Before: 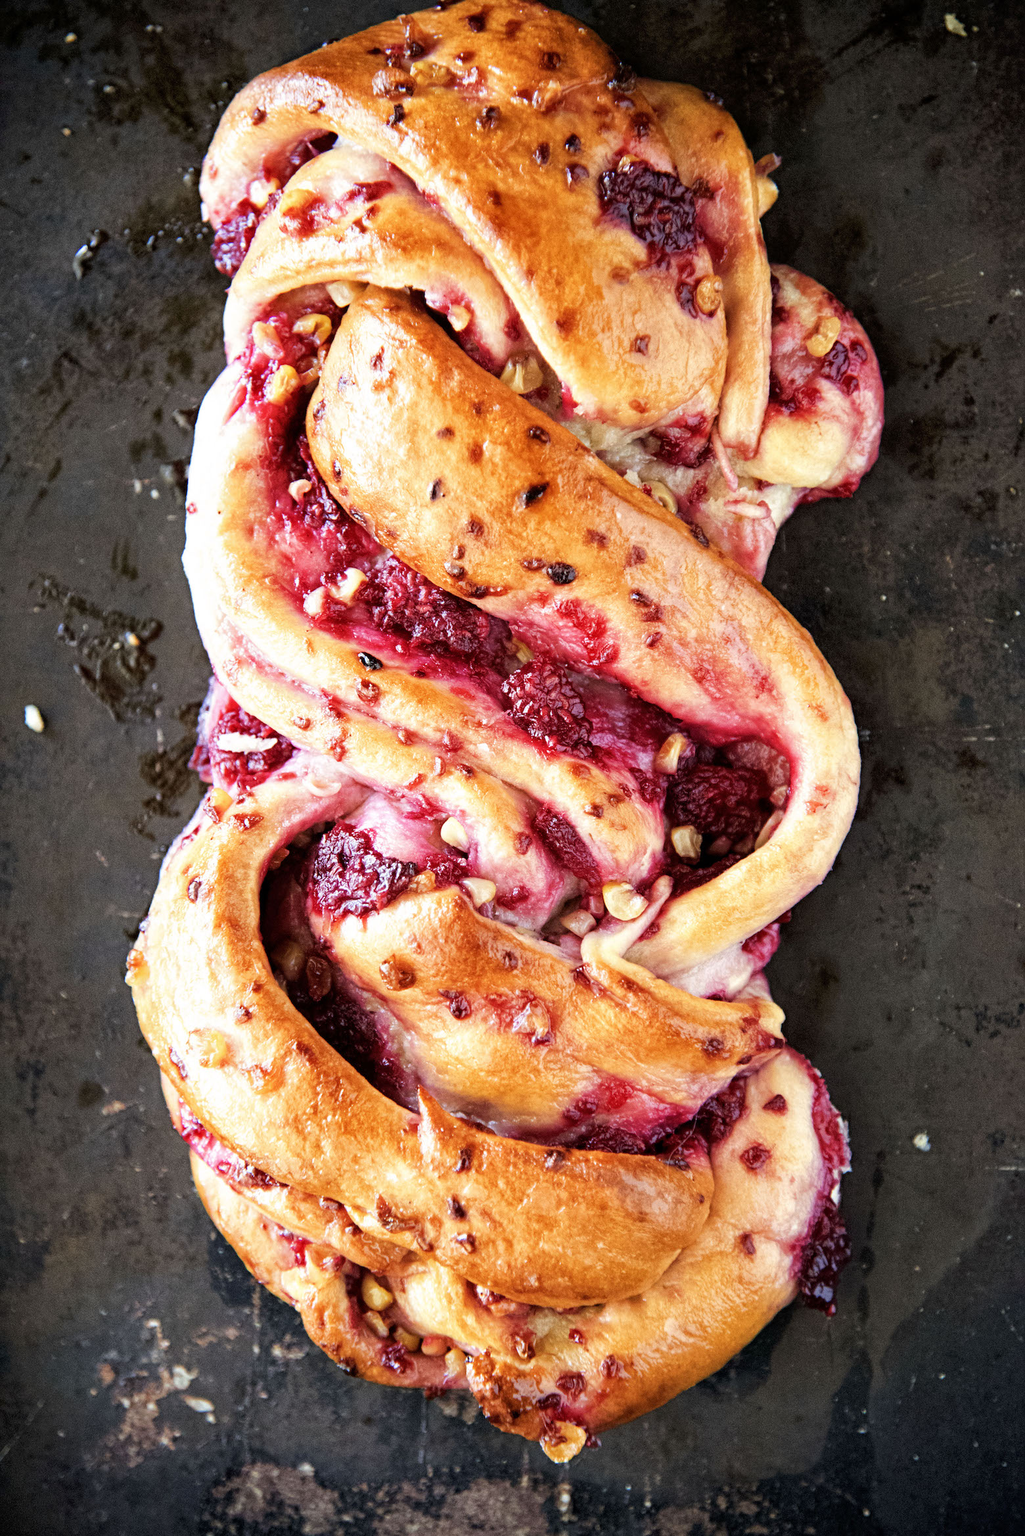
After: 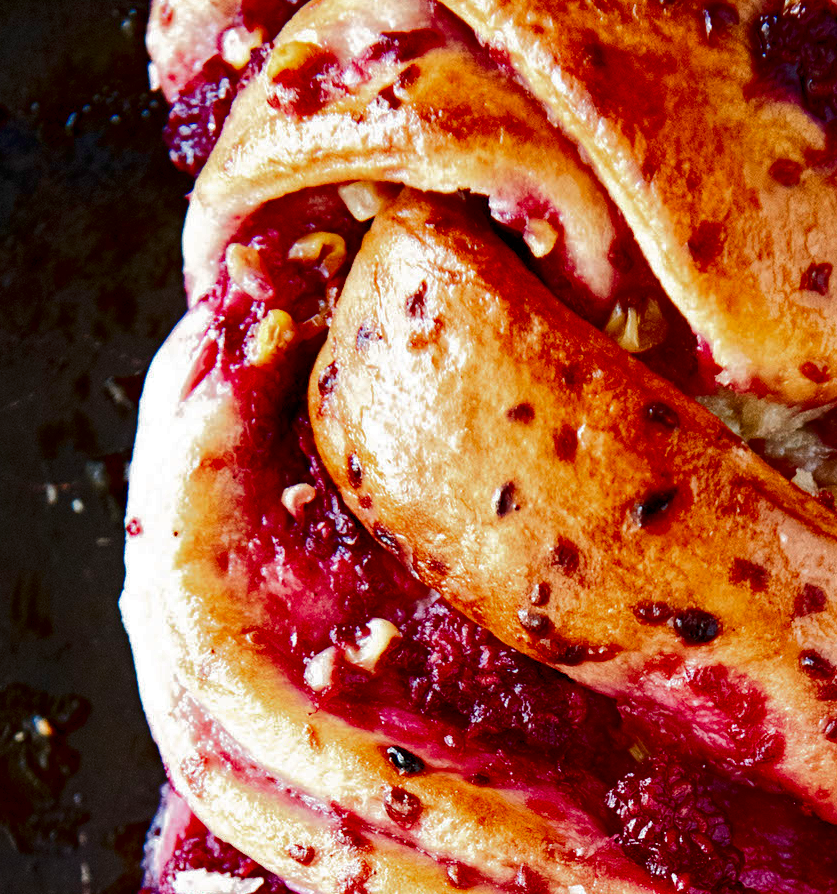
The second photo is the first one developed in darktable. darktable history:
crop: left 10.133%, top 10.53%, right 36.204%, bottom 51.204%
tone curve: curves: ch0 [(0, 0) (0.003, 0.01) (0.011, 0.014) (0.025, 0.029) (0.044, 0.051) (0.069, 0.072) (0.1, 0.097) (0.136, 0.123) (0.177, 0.16) (0.224, 0.2) (0.277, 0.248) (0.335, 0.305) (0.399, 0.37) (0.468, 0.454) (0.543, 0.534) (0.623, 0.609) (0.709, 0.681) (0.801, 0.752) (0.898, 0.841) (1, 1)], color space Lab, independent channels, preserve colors none
contrast brightness saturation: contrast 0.092, brightness -0.596, saturation 0.166
